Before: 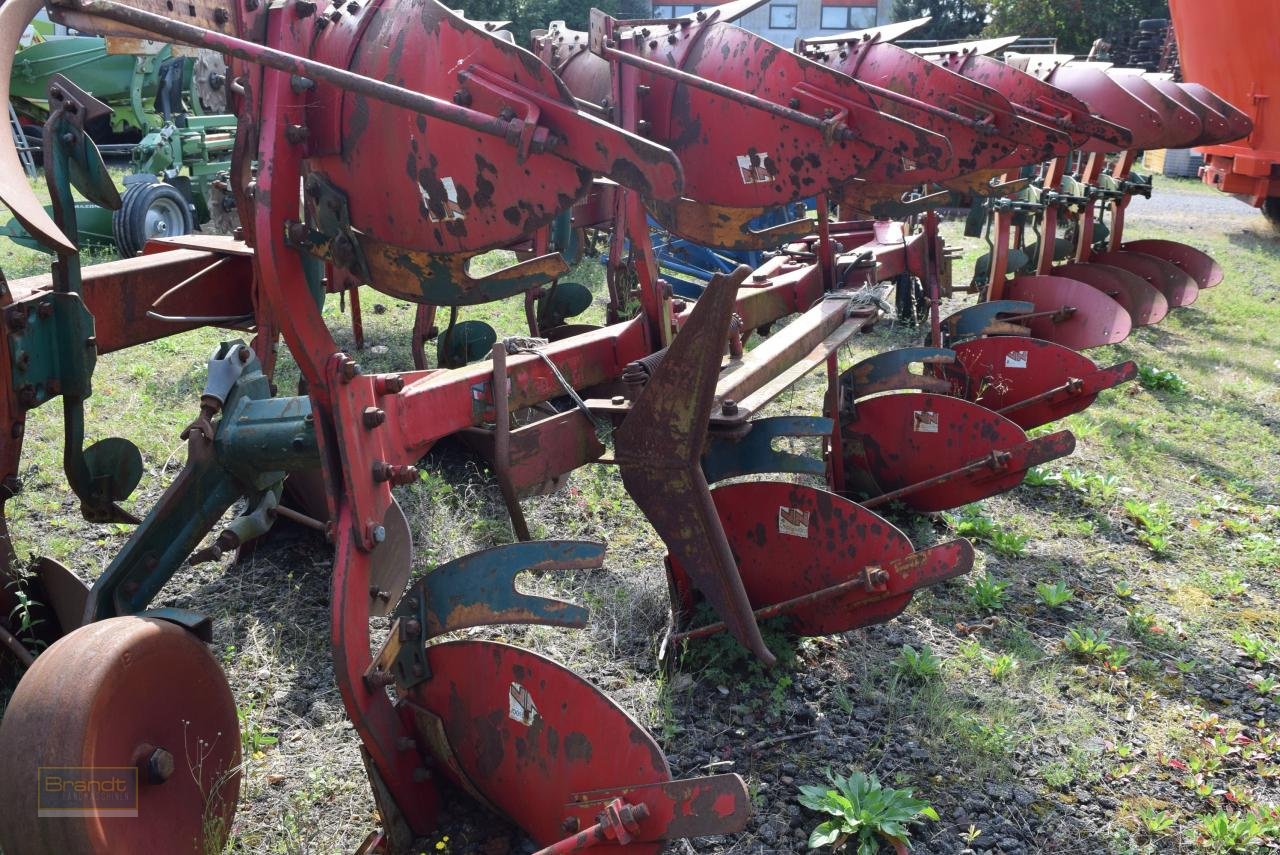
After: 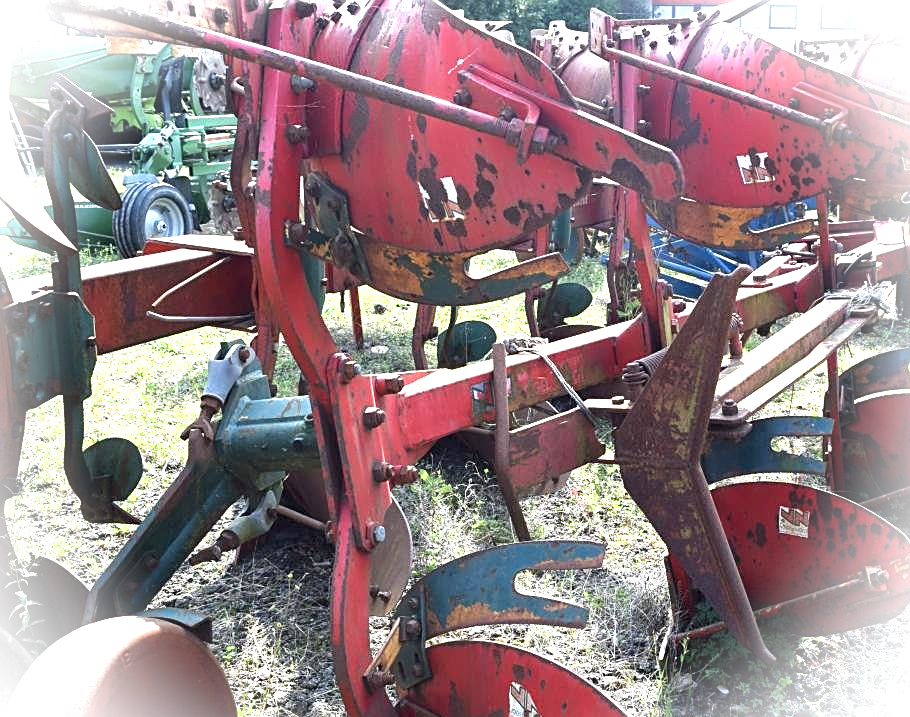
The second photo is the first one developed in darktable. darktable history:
local contrast: highlights 107%, shadows 102%, detail 119%, midtone range 0.2
vignetting: brightness 0.986, saturation -0.491, dithering 8-bit output
exposure: exposure 1.209 EV, compensate highlight preservation false
crop: right 28.855%, bottom 16.137%
sharpen: on, module defaults
